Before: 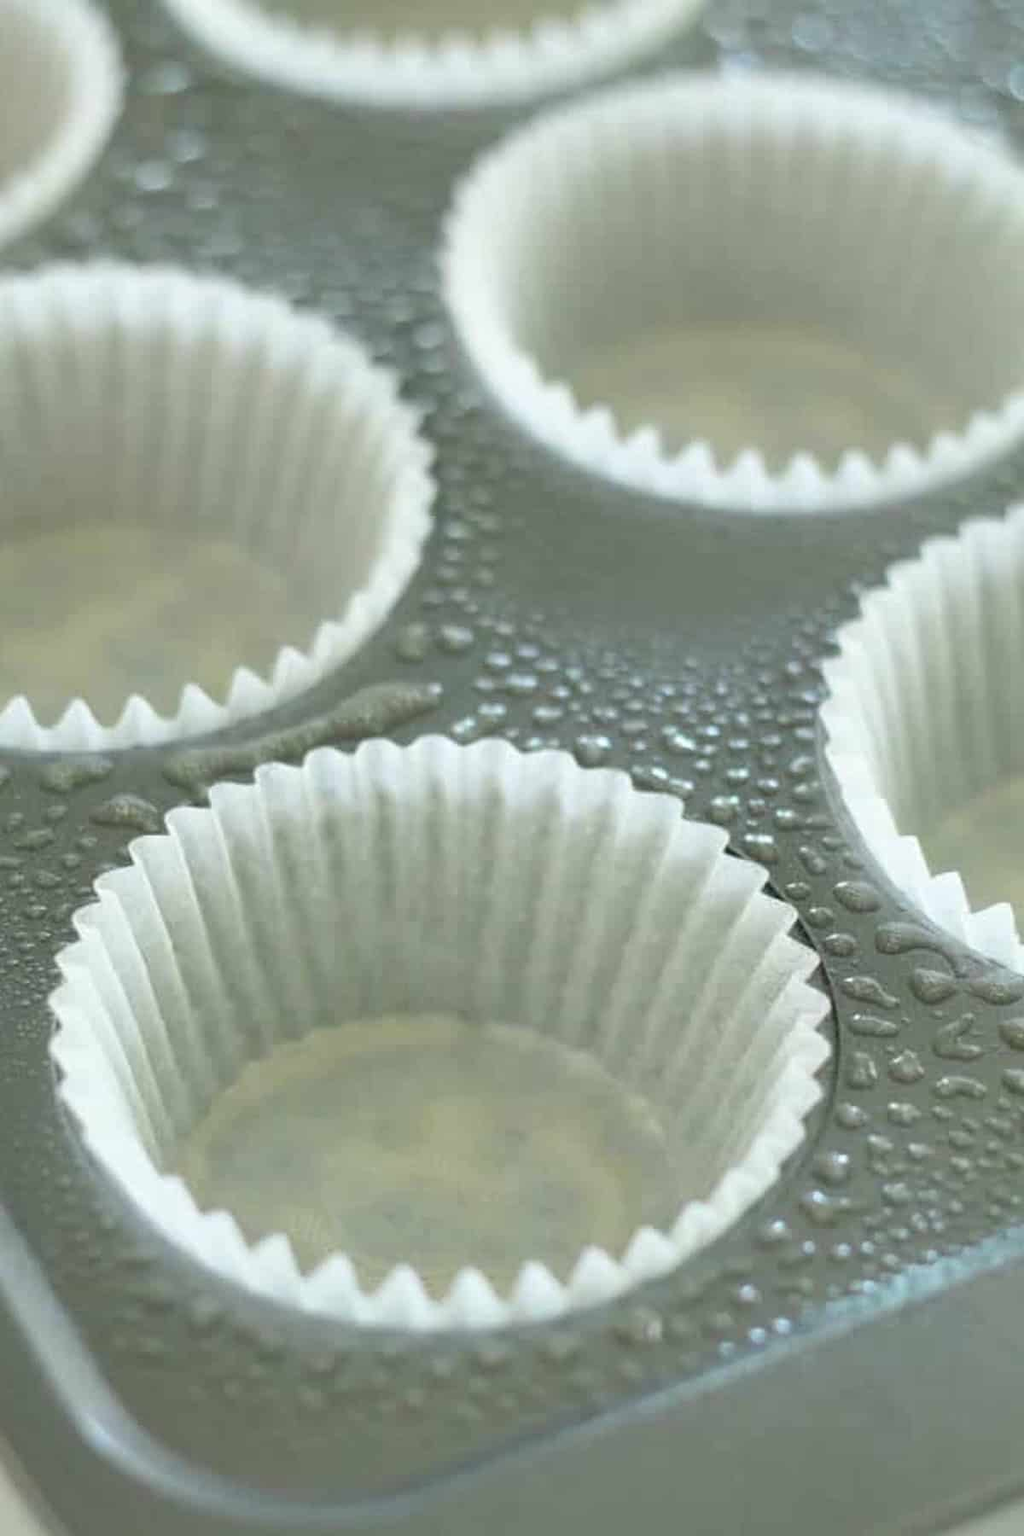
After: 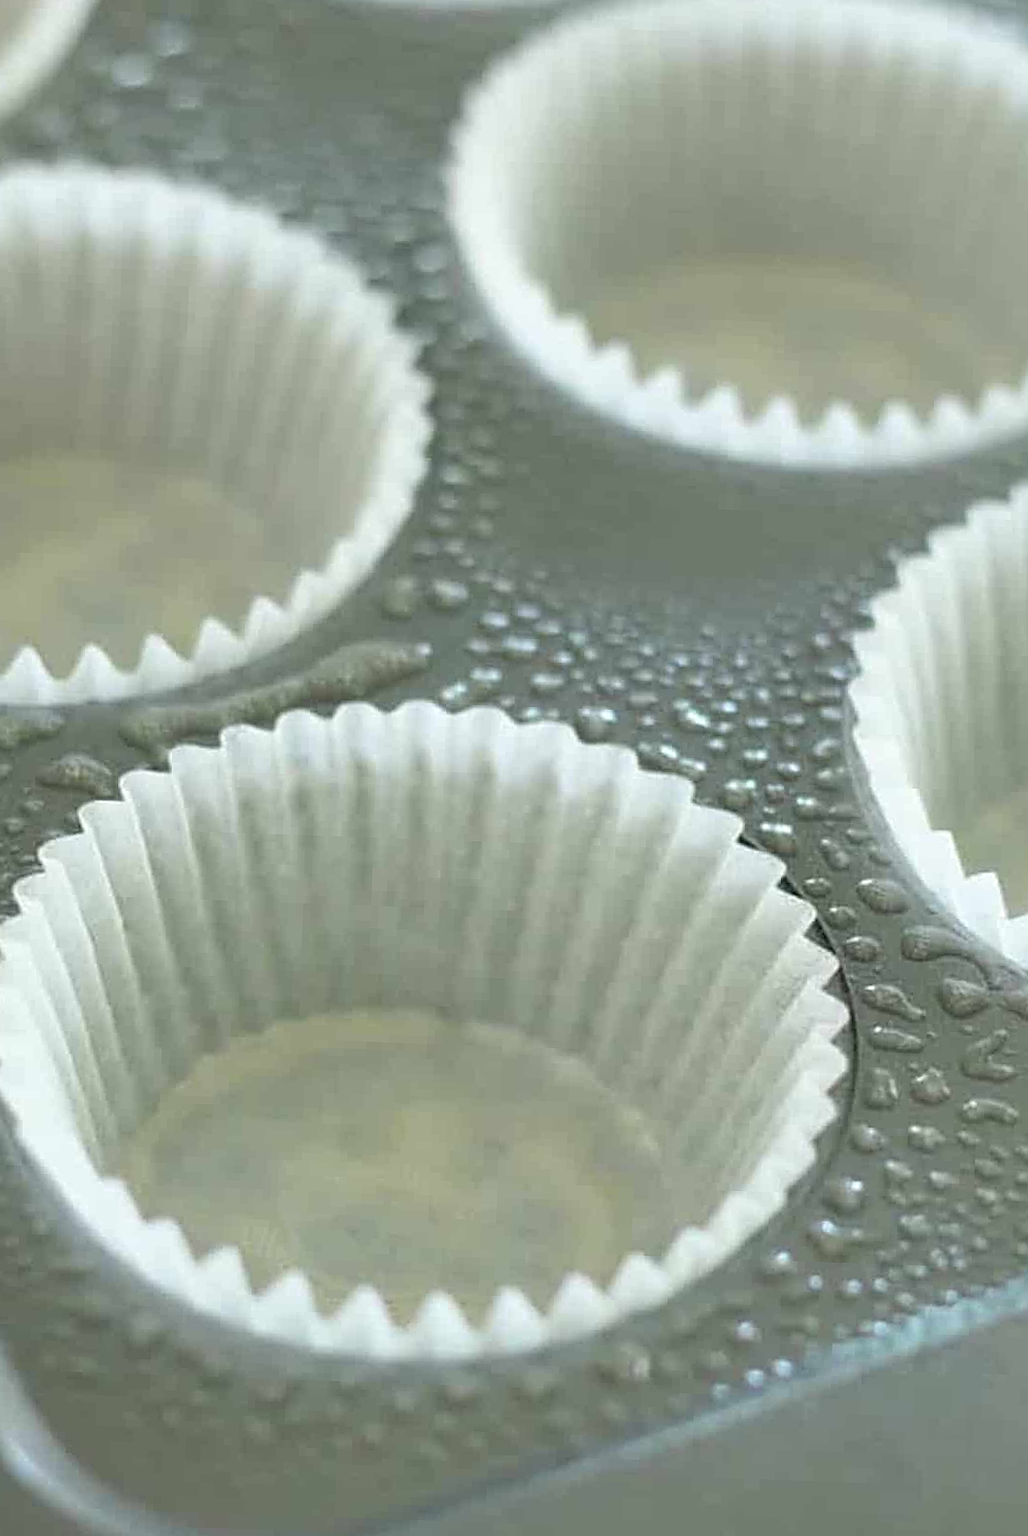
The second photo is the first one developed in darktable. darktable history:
crop and rotate: angle -2.03°, left 3.097%, top 4.259%, right 1.465%, bottom 0.699%
sharpen: on, module defaults
exposure: compensate highlight preservation false
